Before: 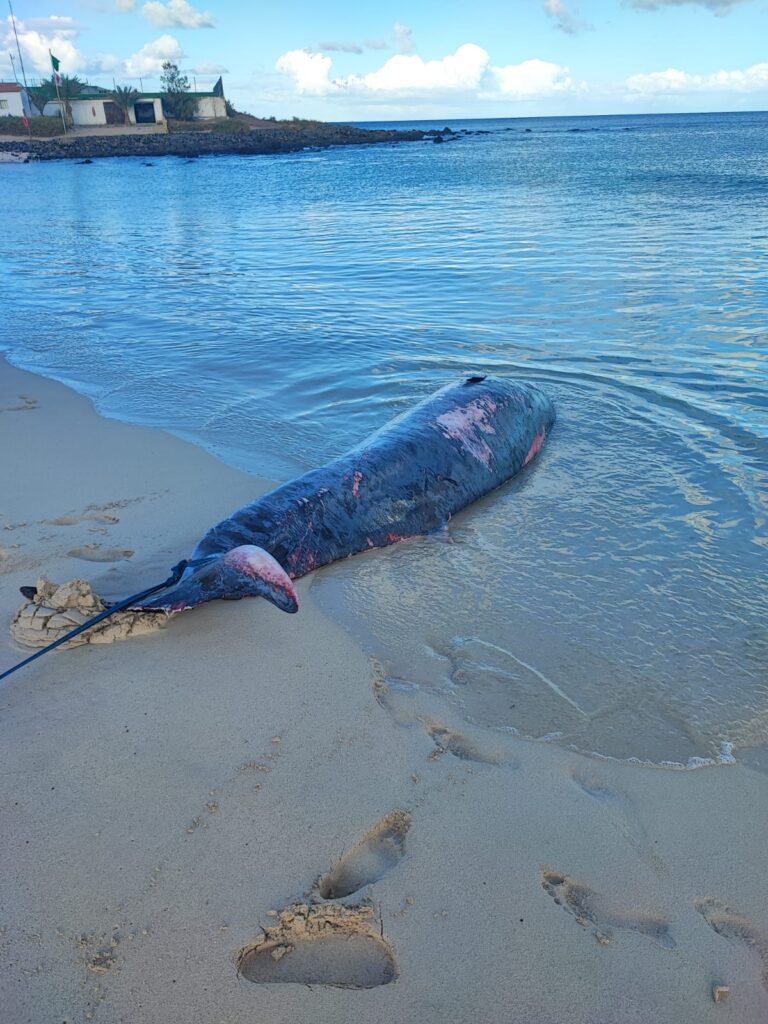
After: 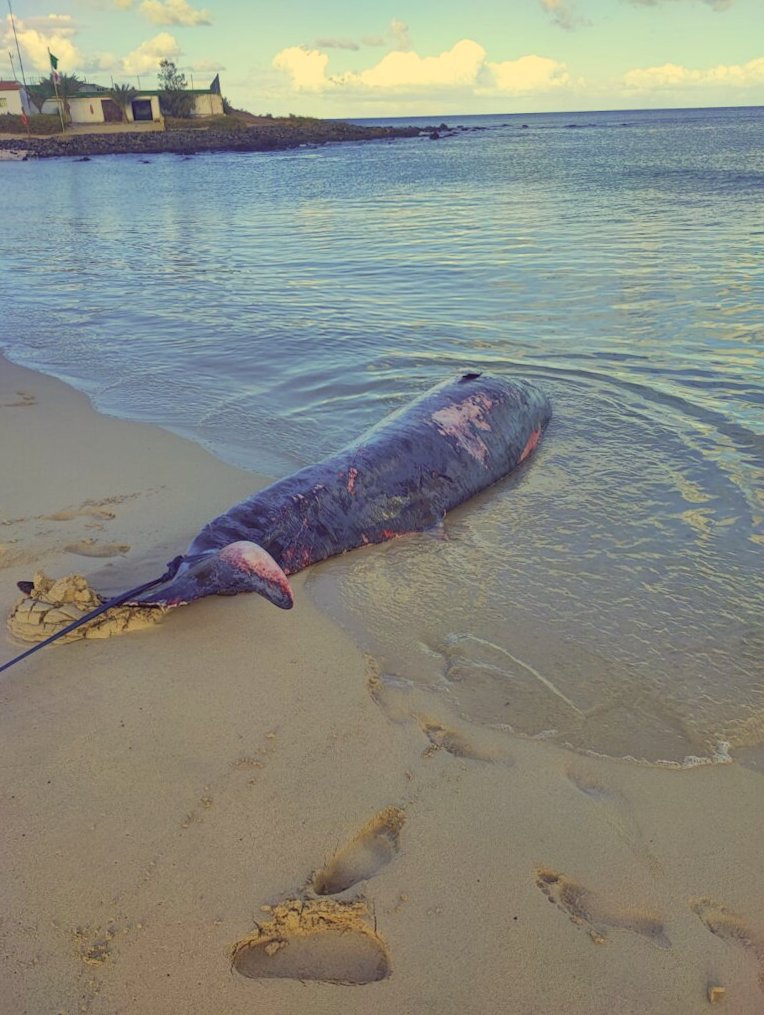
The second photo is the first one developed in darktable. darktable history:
white balance: red 1.004, blue 1.024
rotate and perspective: rotation 0.192°, lens shift (horizontal) -0.015, crop left 0.005, crop right 0.996, crop top 0.006, crop bottom 0.99
rgb levels: preserve colors max RGB
color correction: highlights a* -0.482, highlights b* 40, shadows a* 9.8, shadows b* -0.161
contrast brightness saturation: contrast -0.11
